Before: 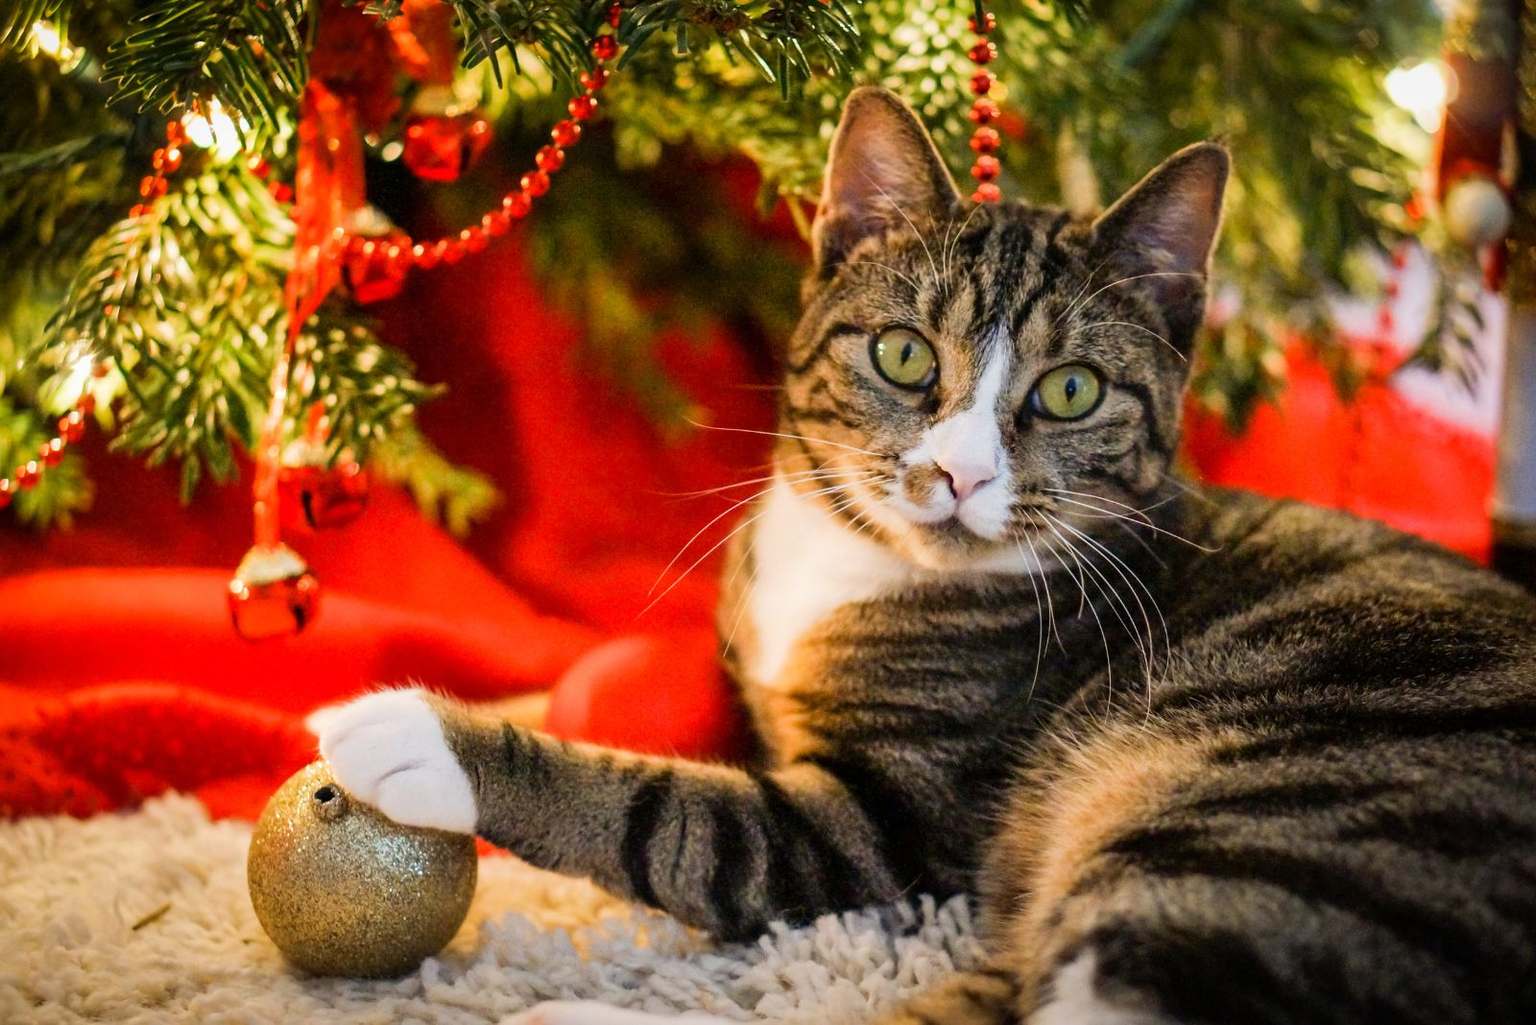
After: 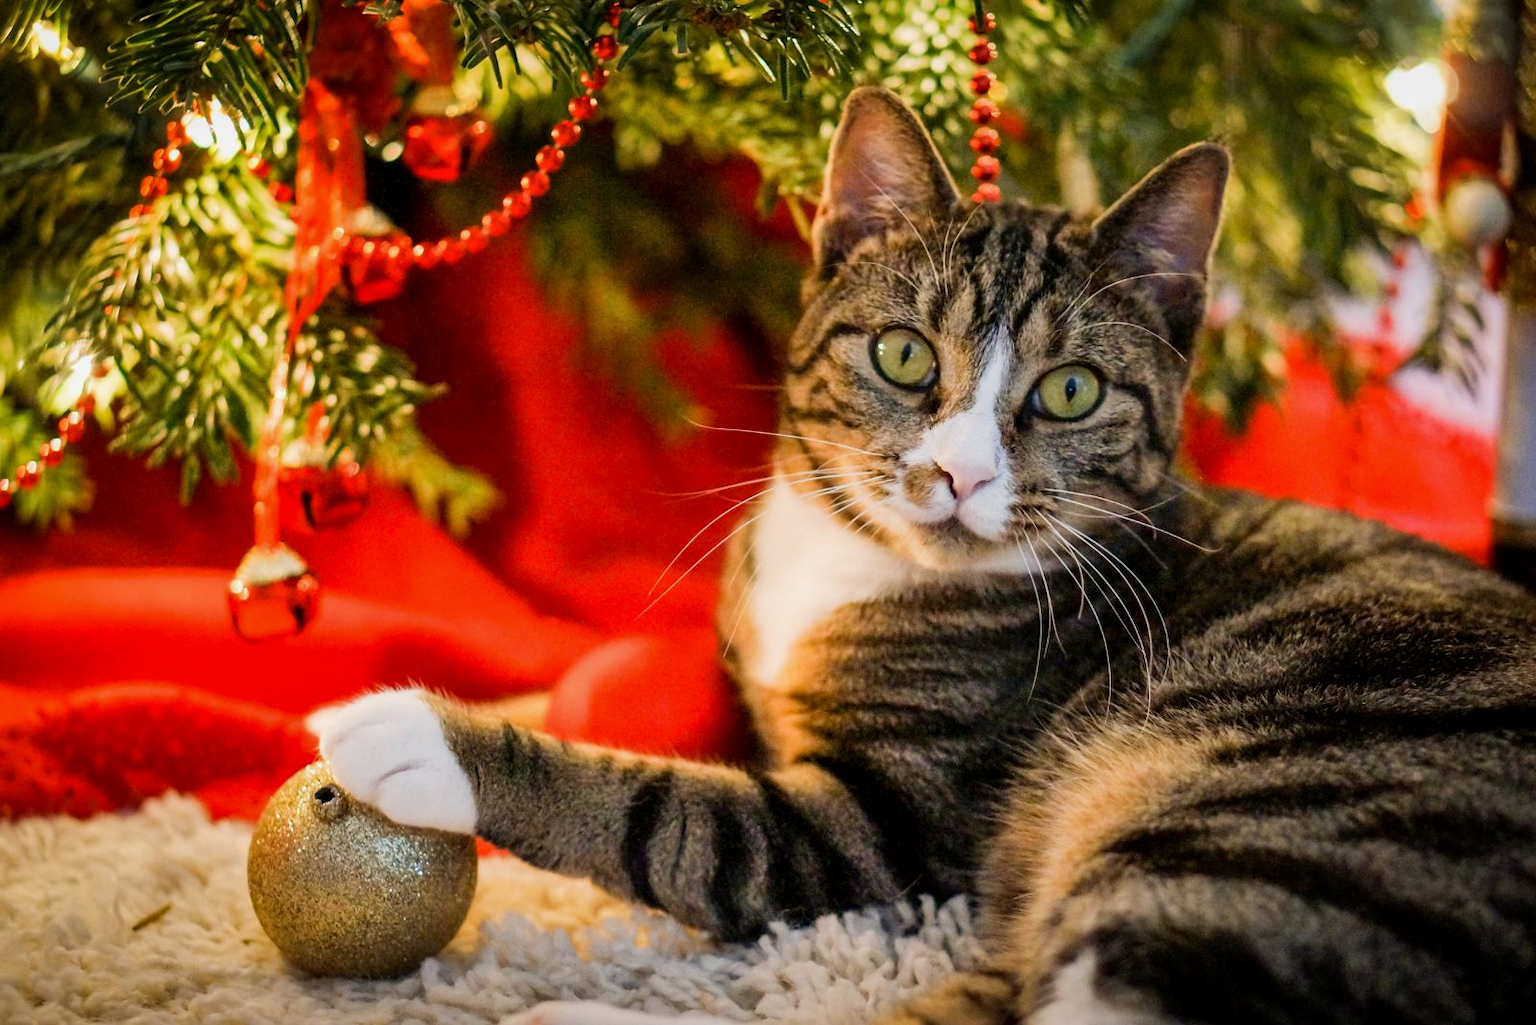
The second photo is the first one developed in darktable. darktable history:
exposure: black level correction 0.002, exposure -0.097 EV, compensate exposure bias true, compensate highlight preservation false
shadows and highlights: shadows 24.34, highlights -79.74, soften with gaussian
